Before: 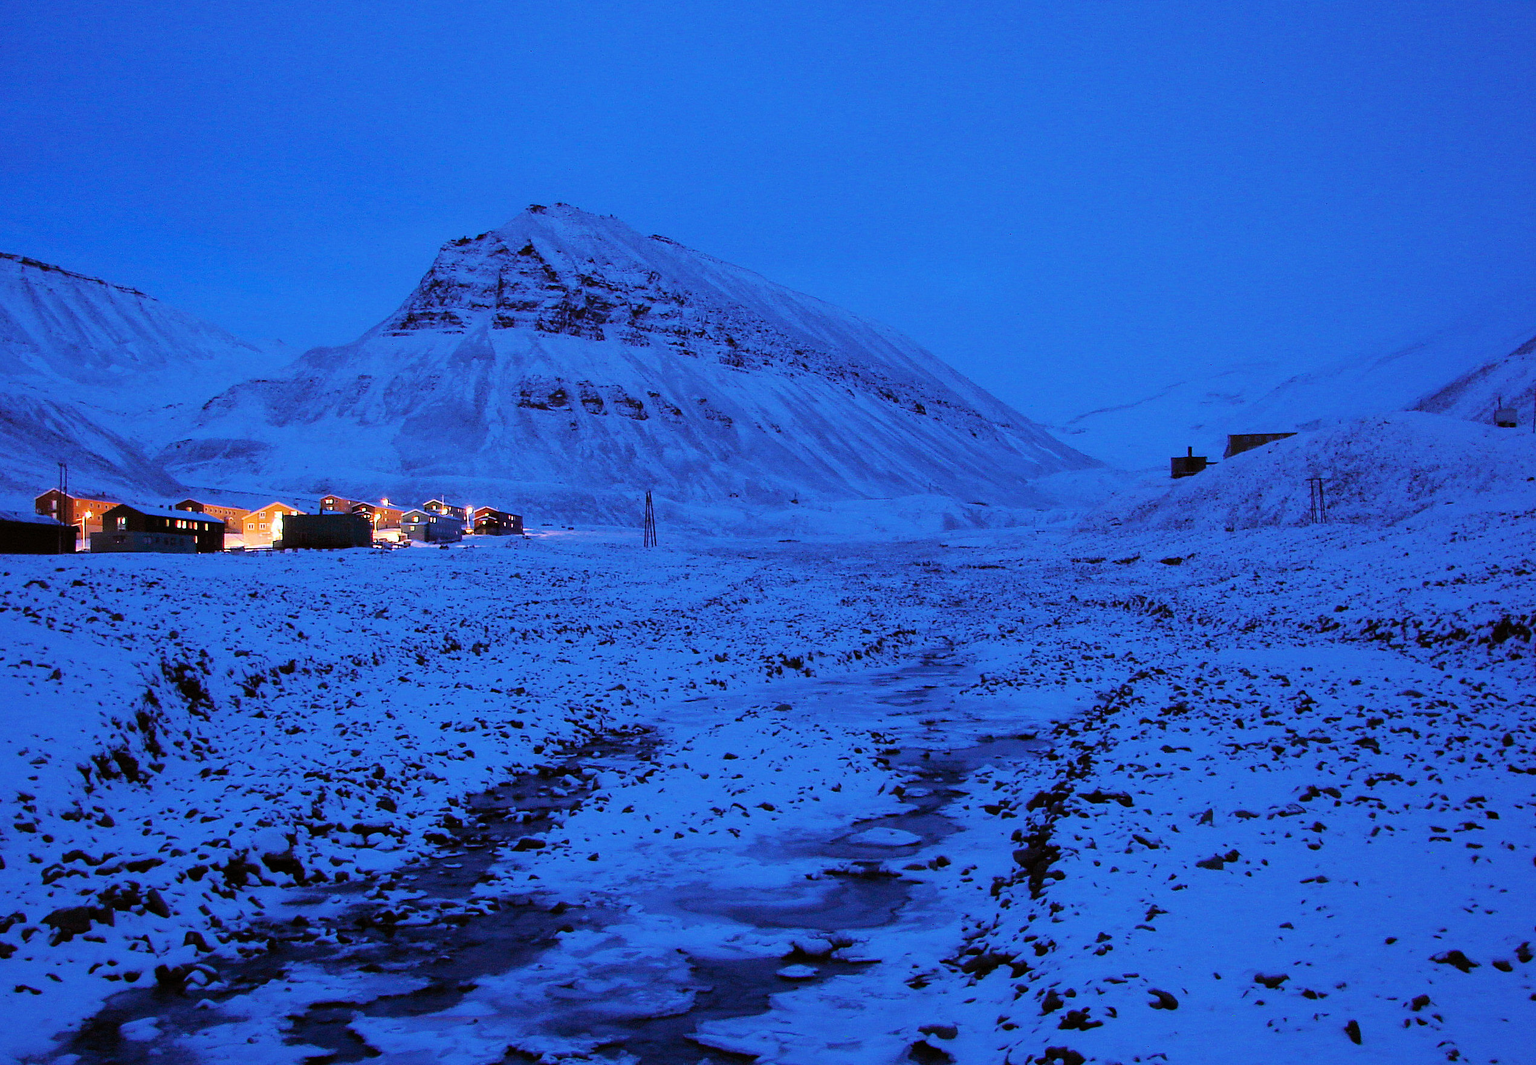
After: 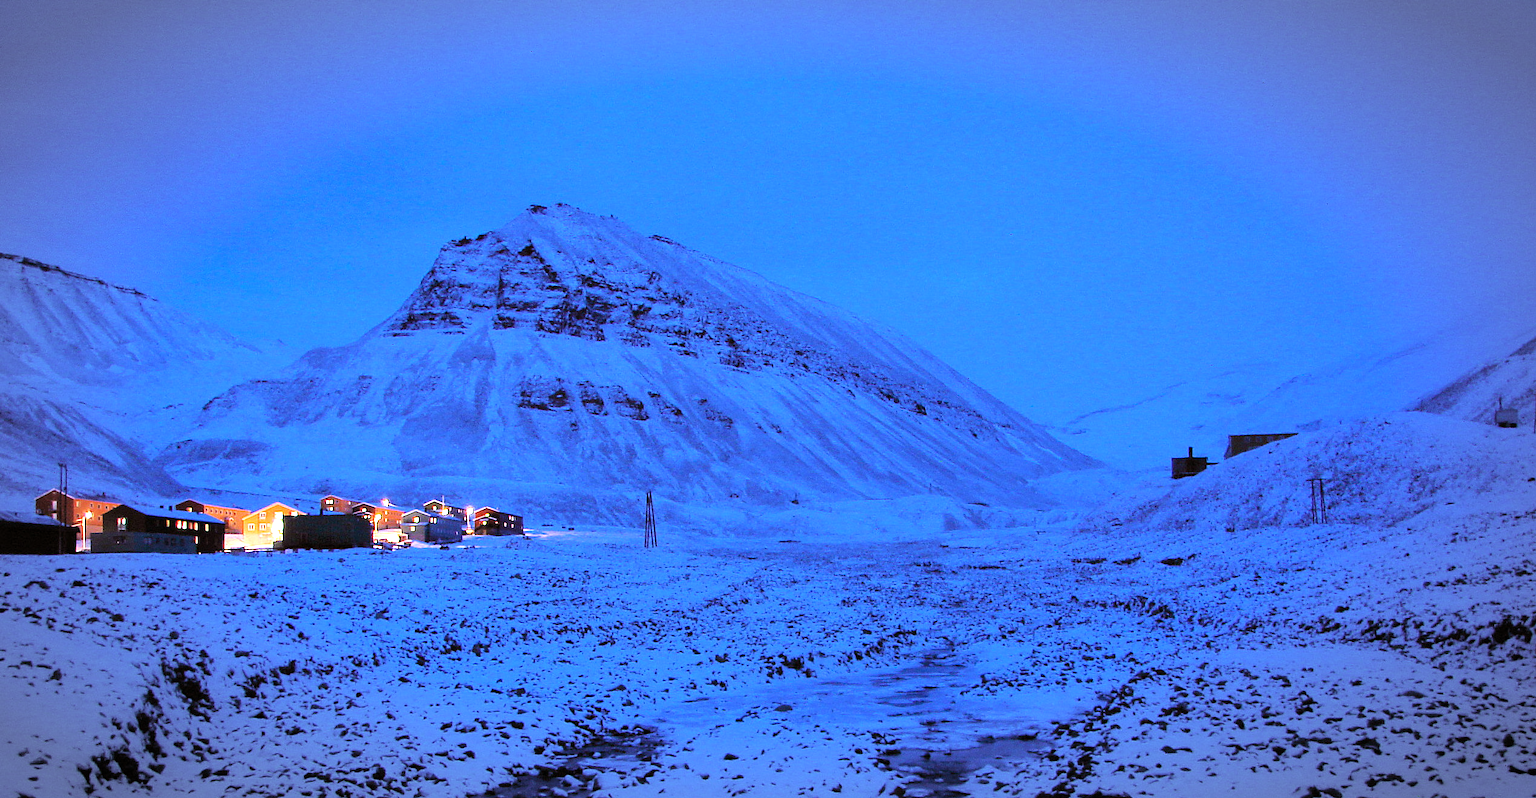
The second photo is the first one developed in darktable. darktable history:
exposure: black level correction 0, exposure 0.7 EV, compensate exposure bias true, compensate highlight preservation false
vignetting: automatic ratio true
levels: mode automatic, black 0.023%, white 99.97%, levels [0.062, 0.494, 0.925]
crop: bottom 24.967%
